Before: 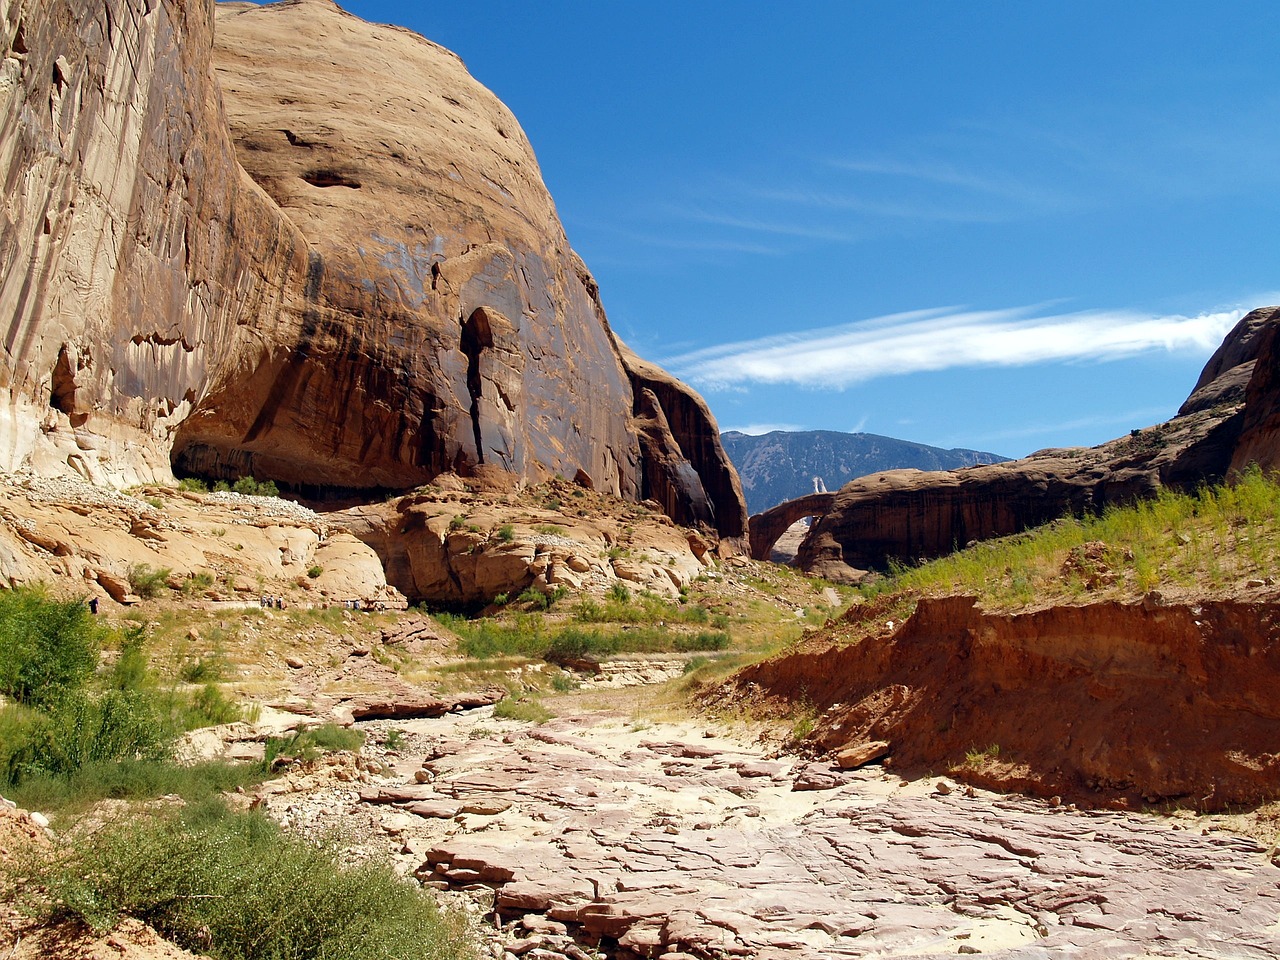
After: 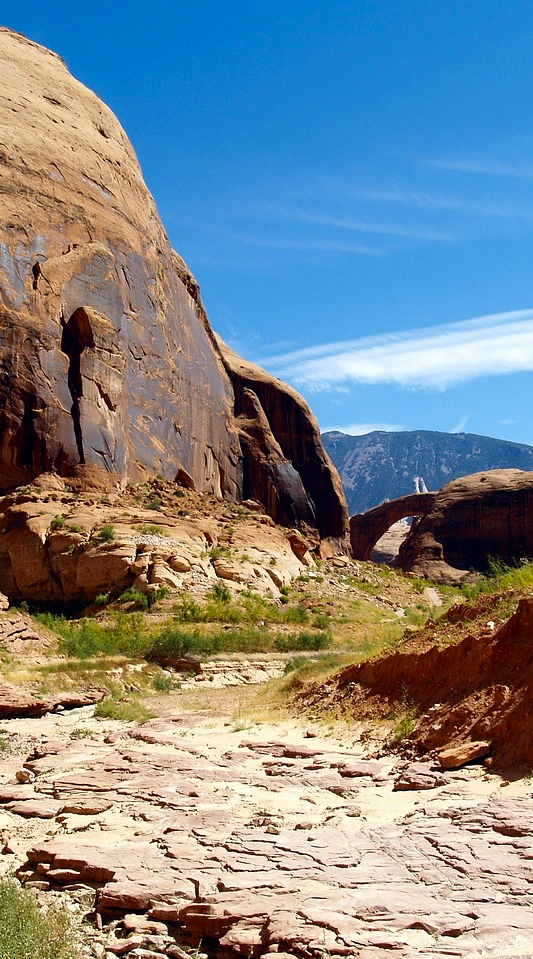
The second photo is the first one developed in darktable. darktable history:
crop: left 31.229%, right 27.105%
contrast brightness saturation: contrast 0.15, brightness -0.01, saturation 0.1
